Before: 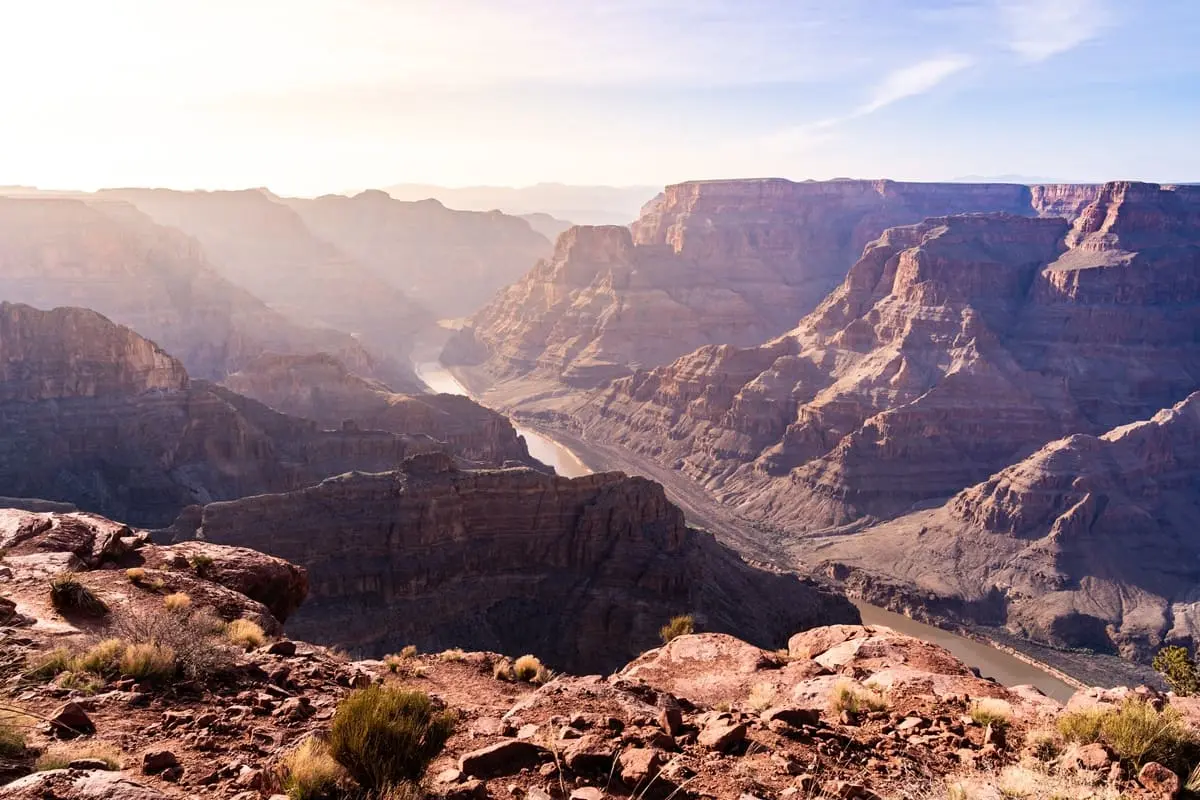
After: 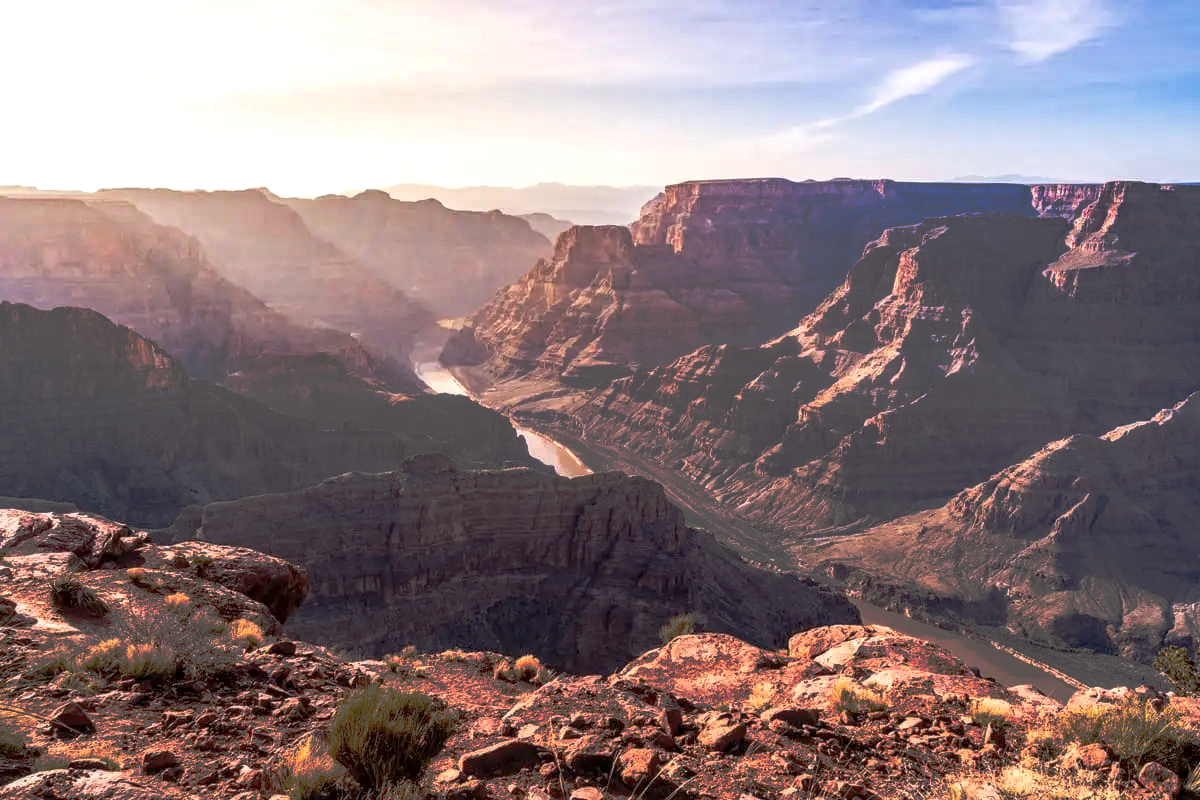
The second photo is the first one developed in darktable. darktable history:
local contrast: highlights 61%, detail 143%, midtone range 0.428
tone curve: curves: ch0 [(0, 0) (0.003, 0.032) (0.53, 0.368) (0.901, 0.866) (1, 1)], preserve colors none
